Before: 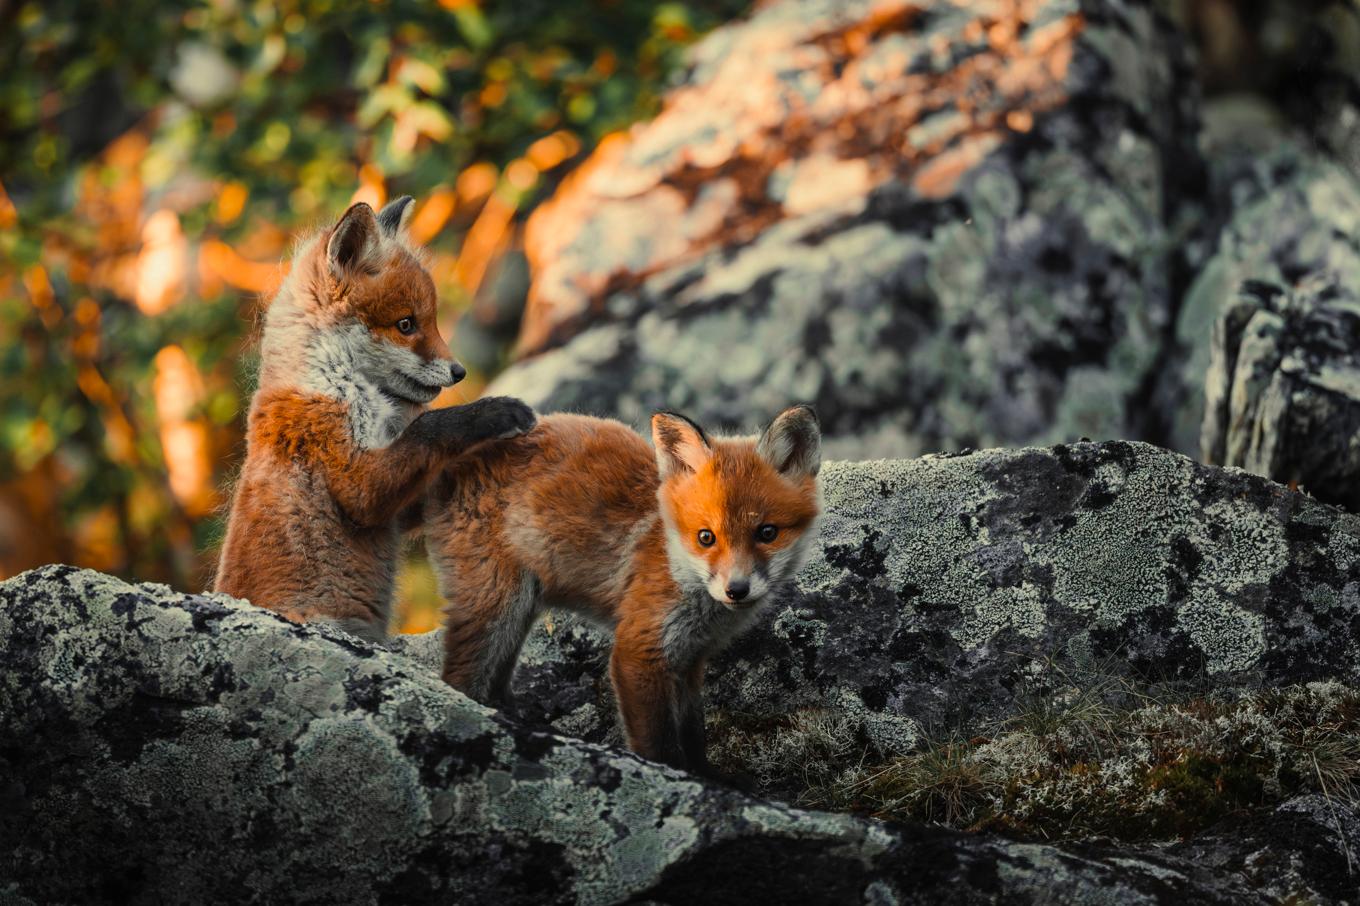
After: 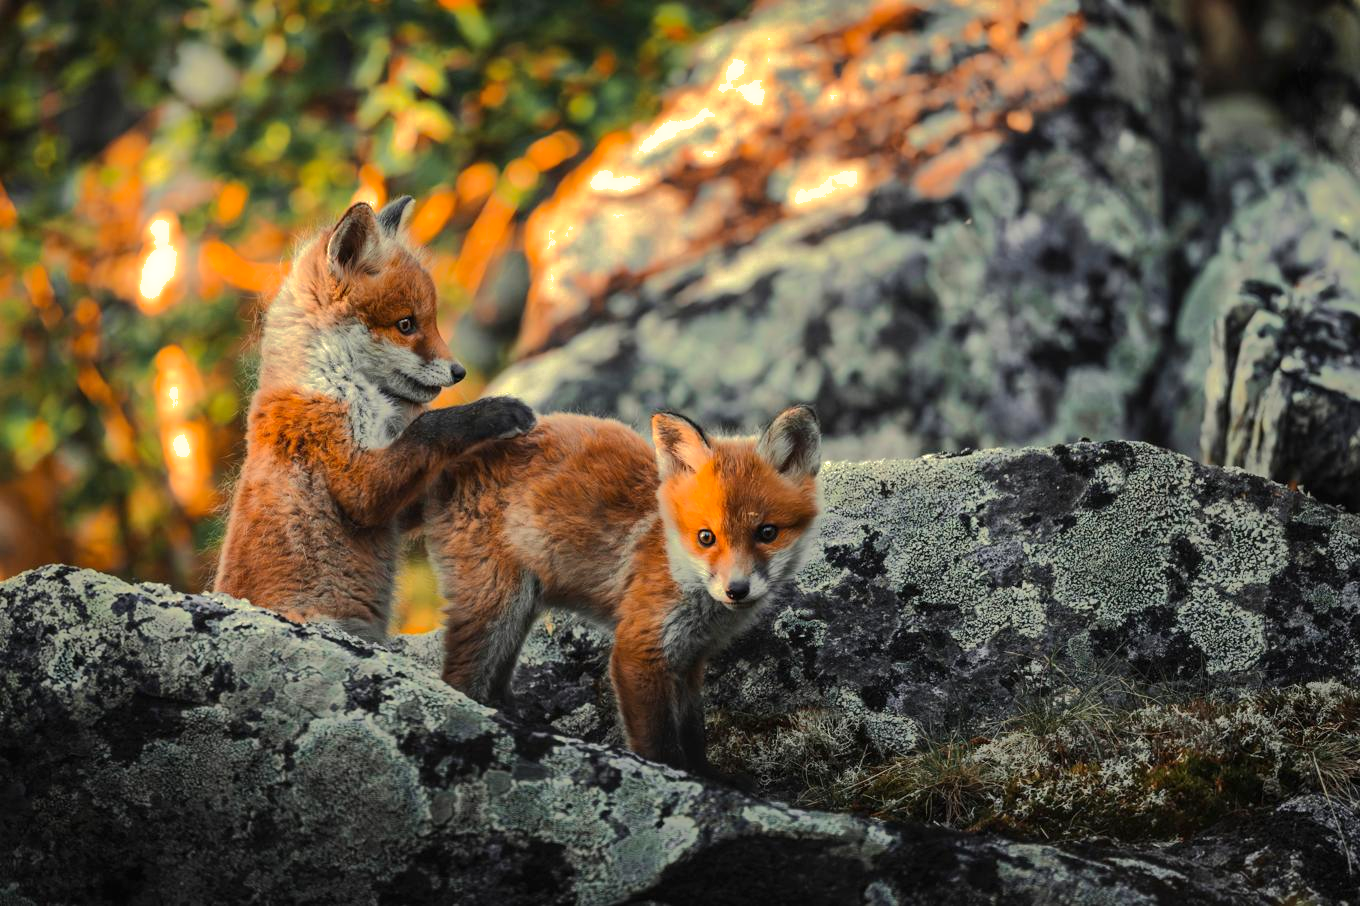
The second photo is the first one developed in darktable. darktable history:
exposure: black level correction 0, exposure 0.5 EV, compensate highlight preservation false
shadows and highlights: shadows -18.49, highlights -73.77
